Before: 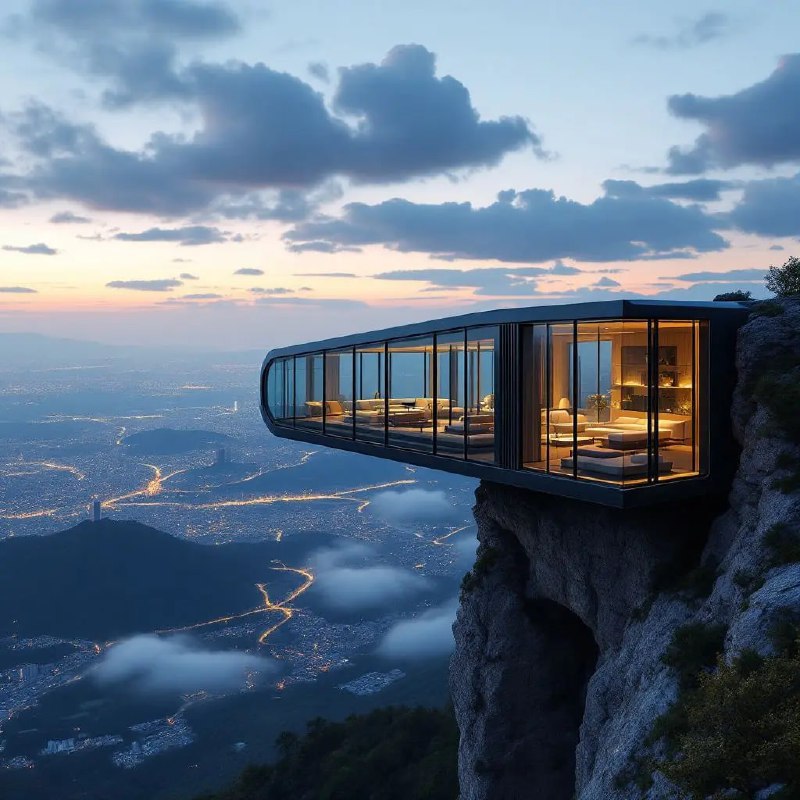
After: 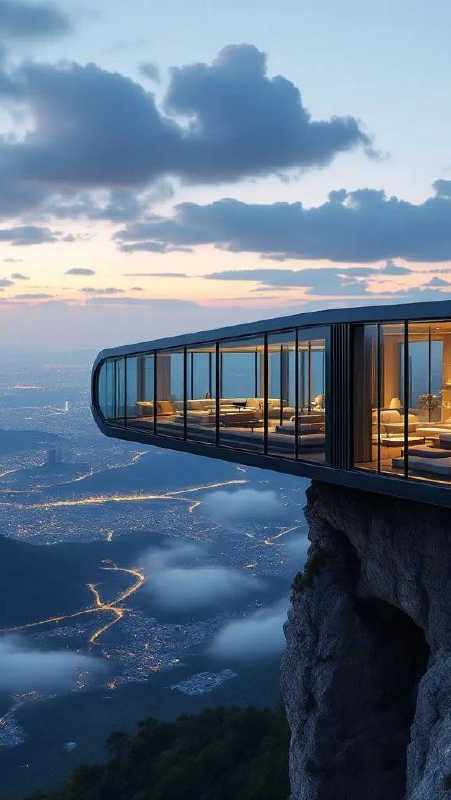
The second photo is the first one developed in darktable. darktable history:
crop: left 21.229%, right 22.378%
